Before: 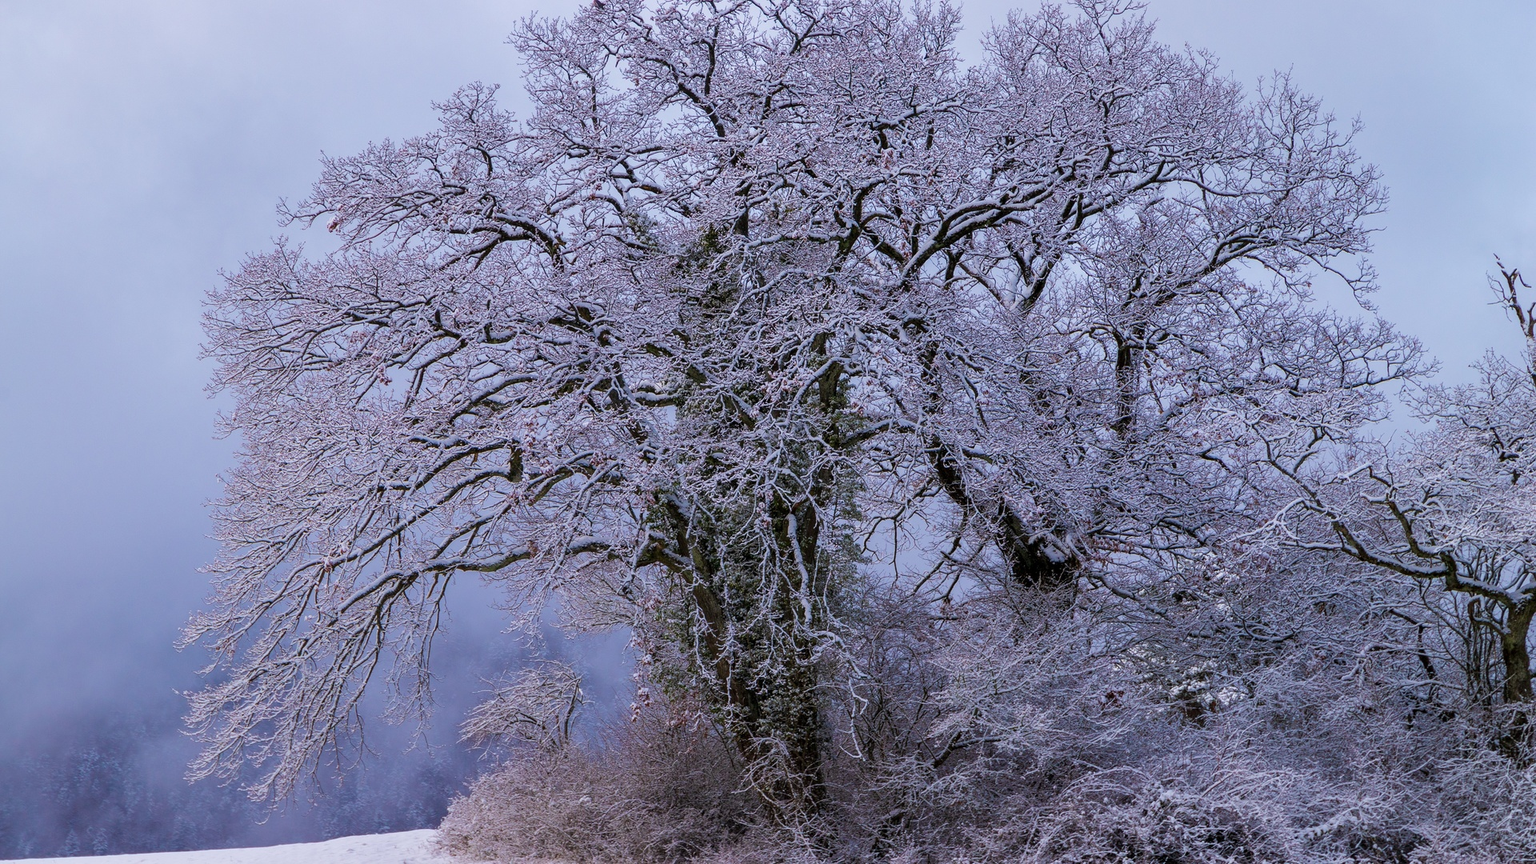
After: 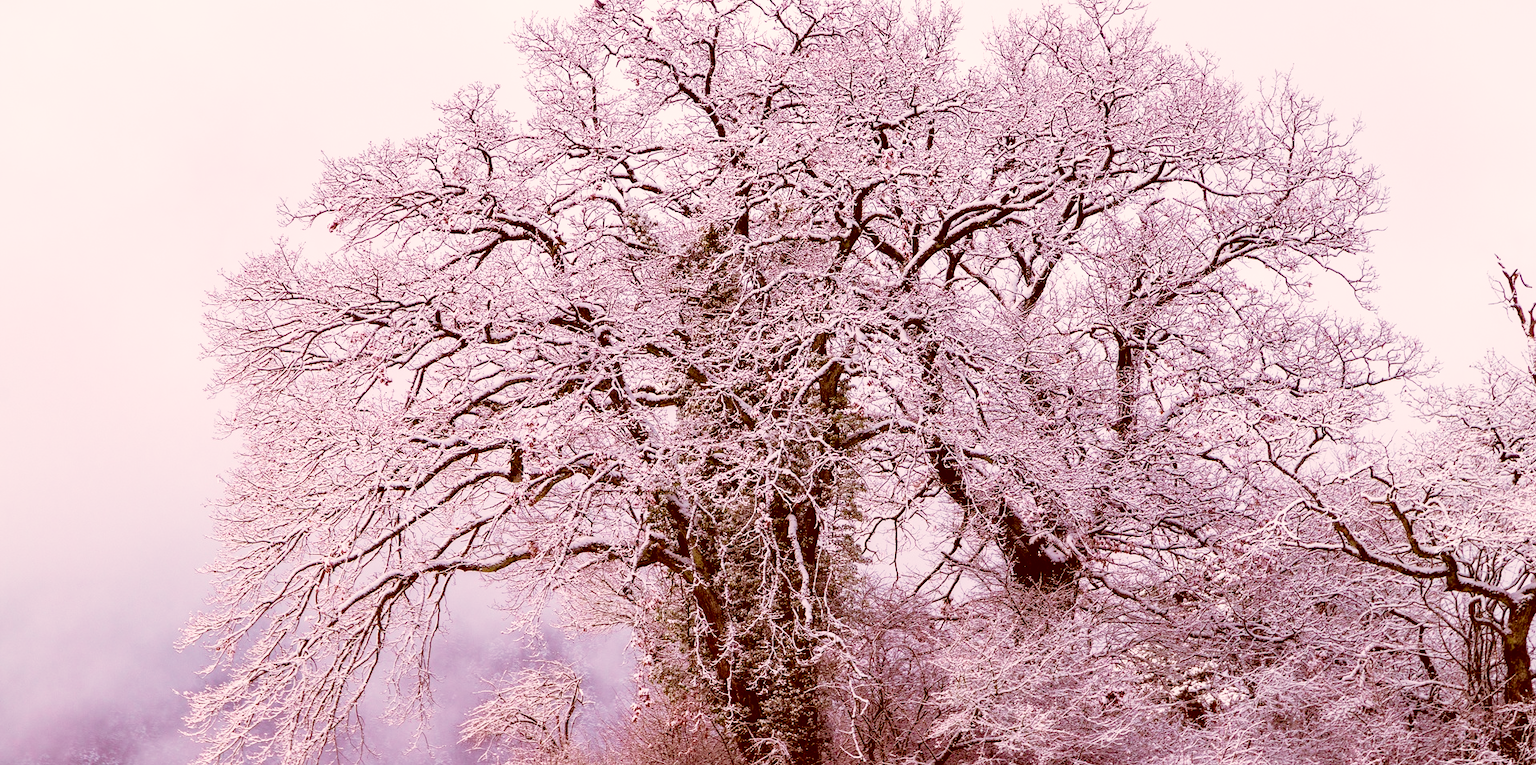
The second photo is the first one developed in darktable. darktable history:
crop and rotate: top 0%, bottom 11.437%
base curve: curves: ch0 [(0, 0) (0.012, 0.01) (0.073, 0.168) (0.31, 0.711) (0.645, 0.957) (1, 1)], preserve colors none
color correction: highlights a* 9.28, highlights b* 8.63, shadows a* 39.98, shadows b* 39.95, saturation 0.771
